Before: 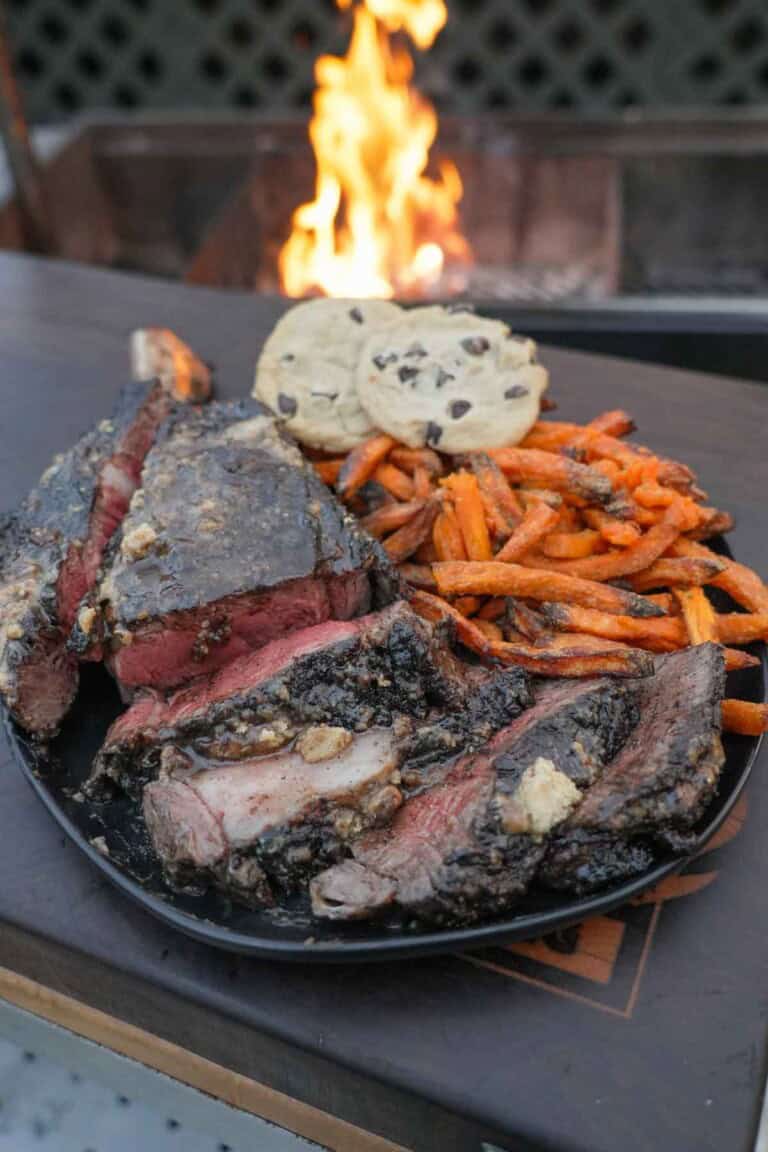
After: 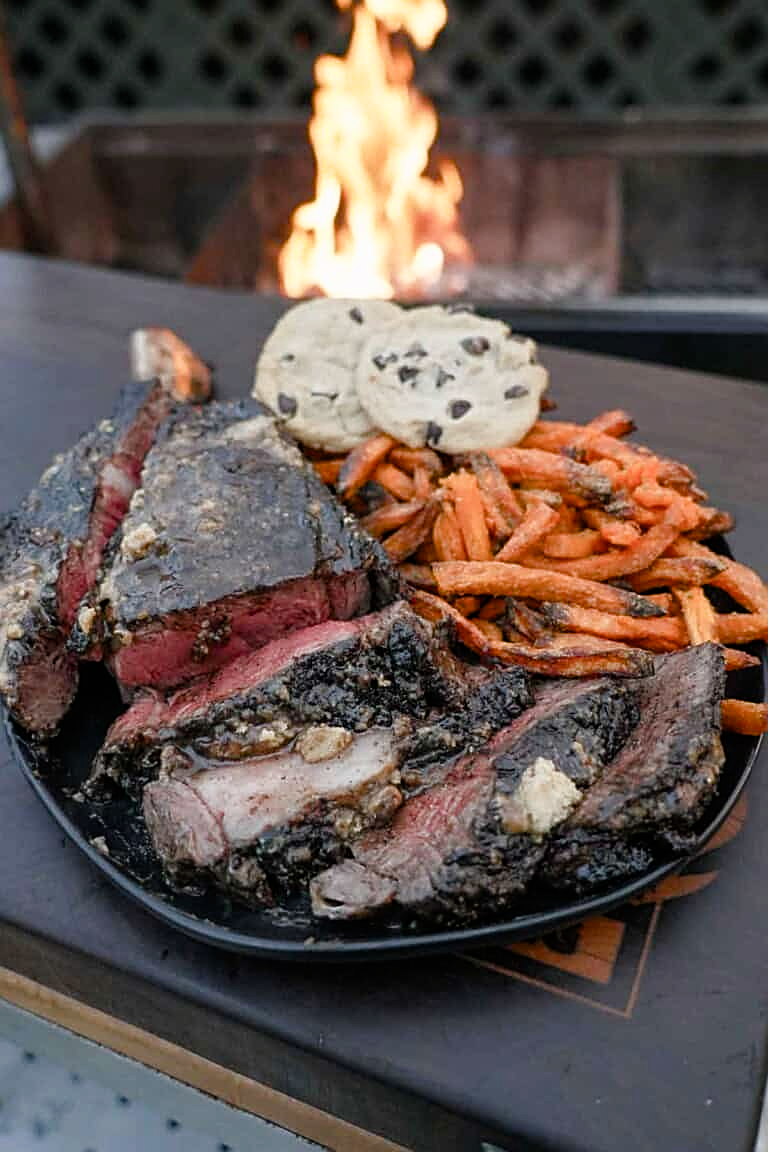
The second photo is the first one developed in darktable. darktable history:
filmic rgb: white relative exposure 2.34 EV, hardness 6.59
white balance: emerald 1
color balance rgb: shadows lift › chroma 1%, shadows lift › hue 113°, highlights gain › chroma 0.2%, highlights gain › hue 333°, perceptual saturation grading › global saturation 20%, perceptual saturation grading › highlights -50%, perceptual saturation grading › shadows 25%, contrast -10%
sharpen: amount 0.6
